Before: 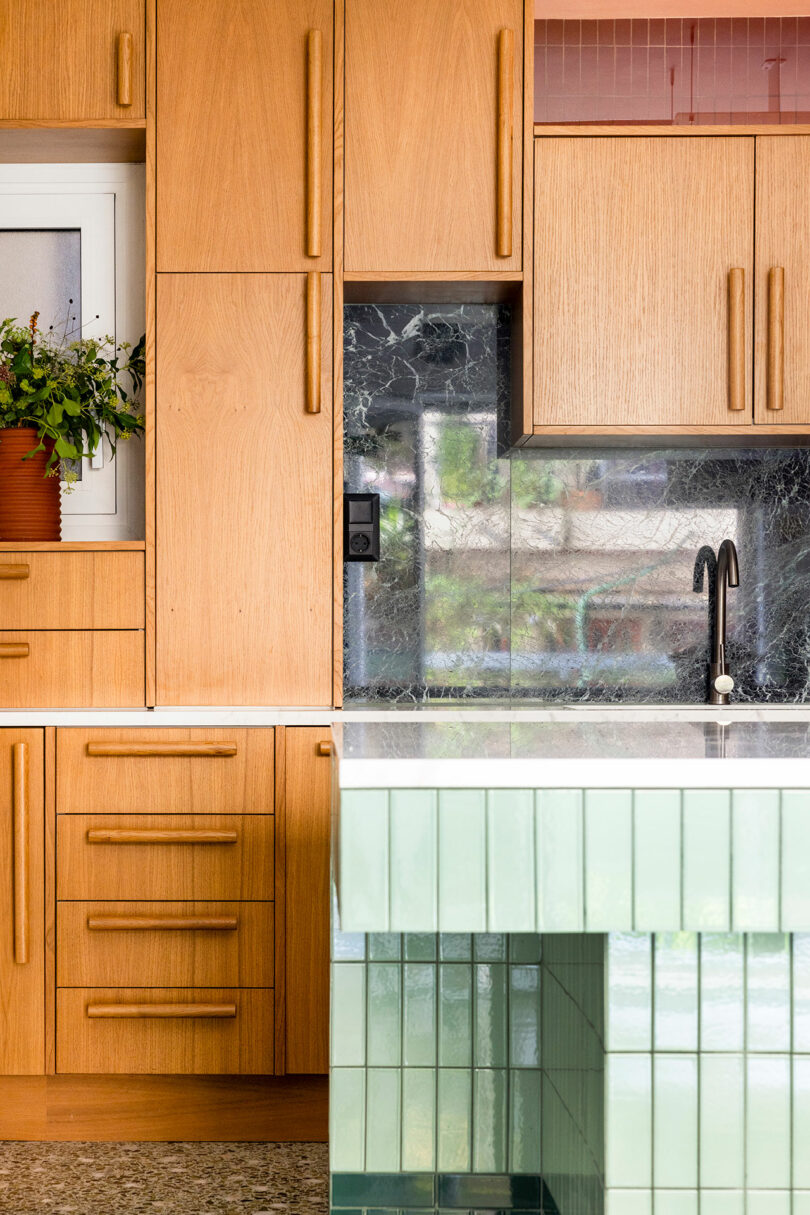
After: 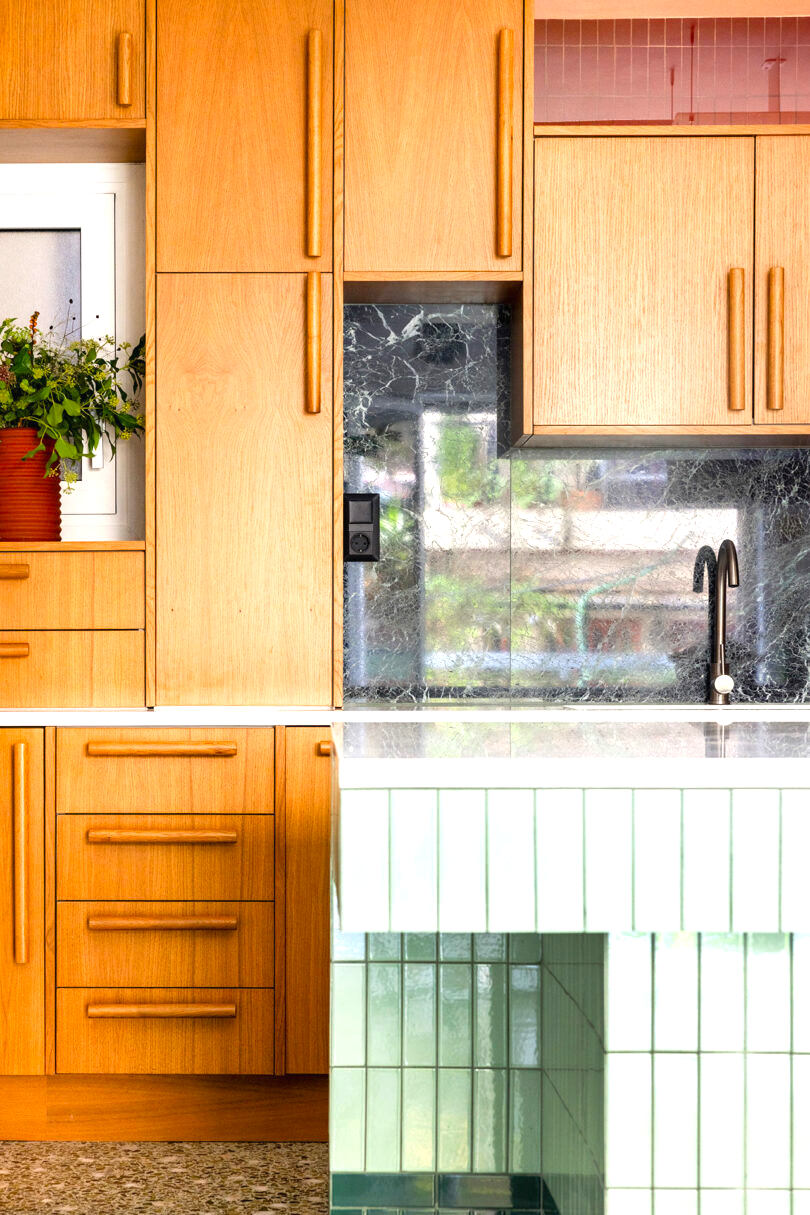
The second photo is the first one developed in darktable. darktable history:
exposure: exposure 0.648 EV, compensate highlight preservation false
contrast brightness saturation: contrast -0.02, brightness -0.01, saturation 0.03
vibrance: vibrance 60%
